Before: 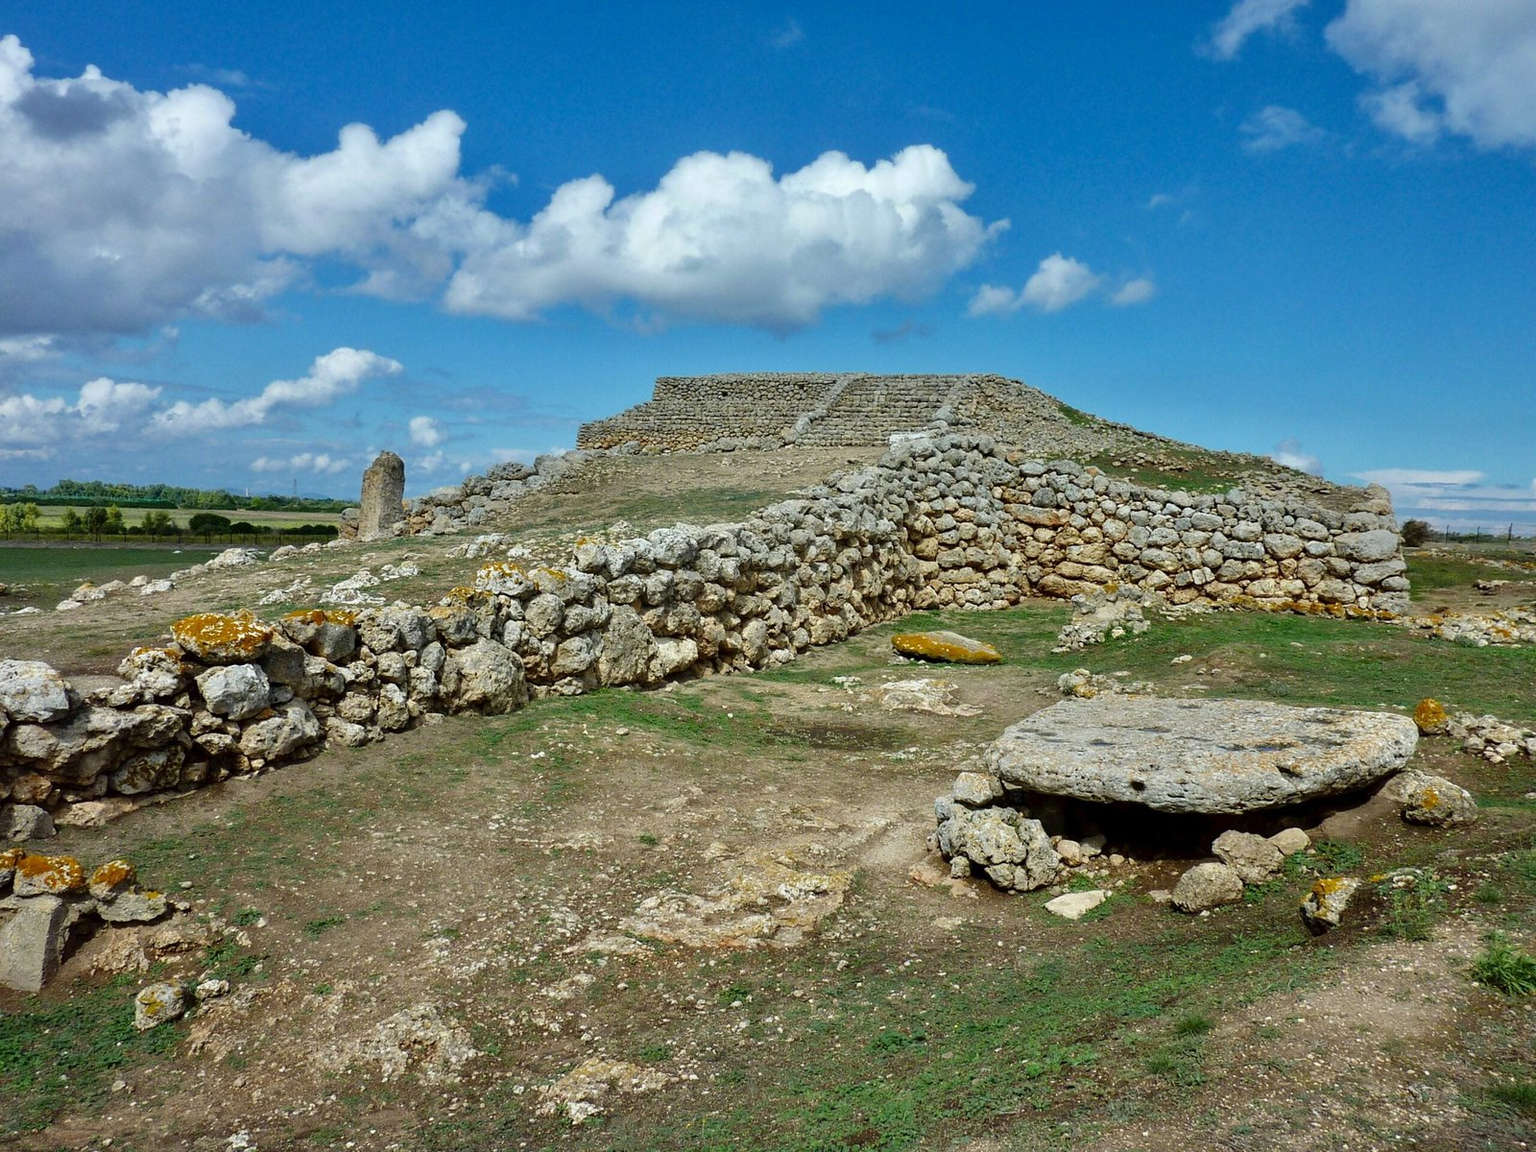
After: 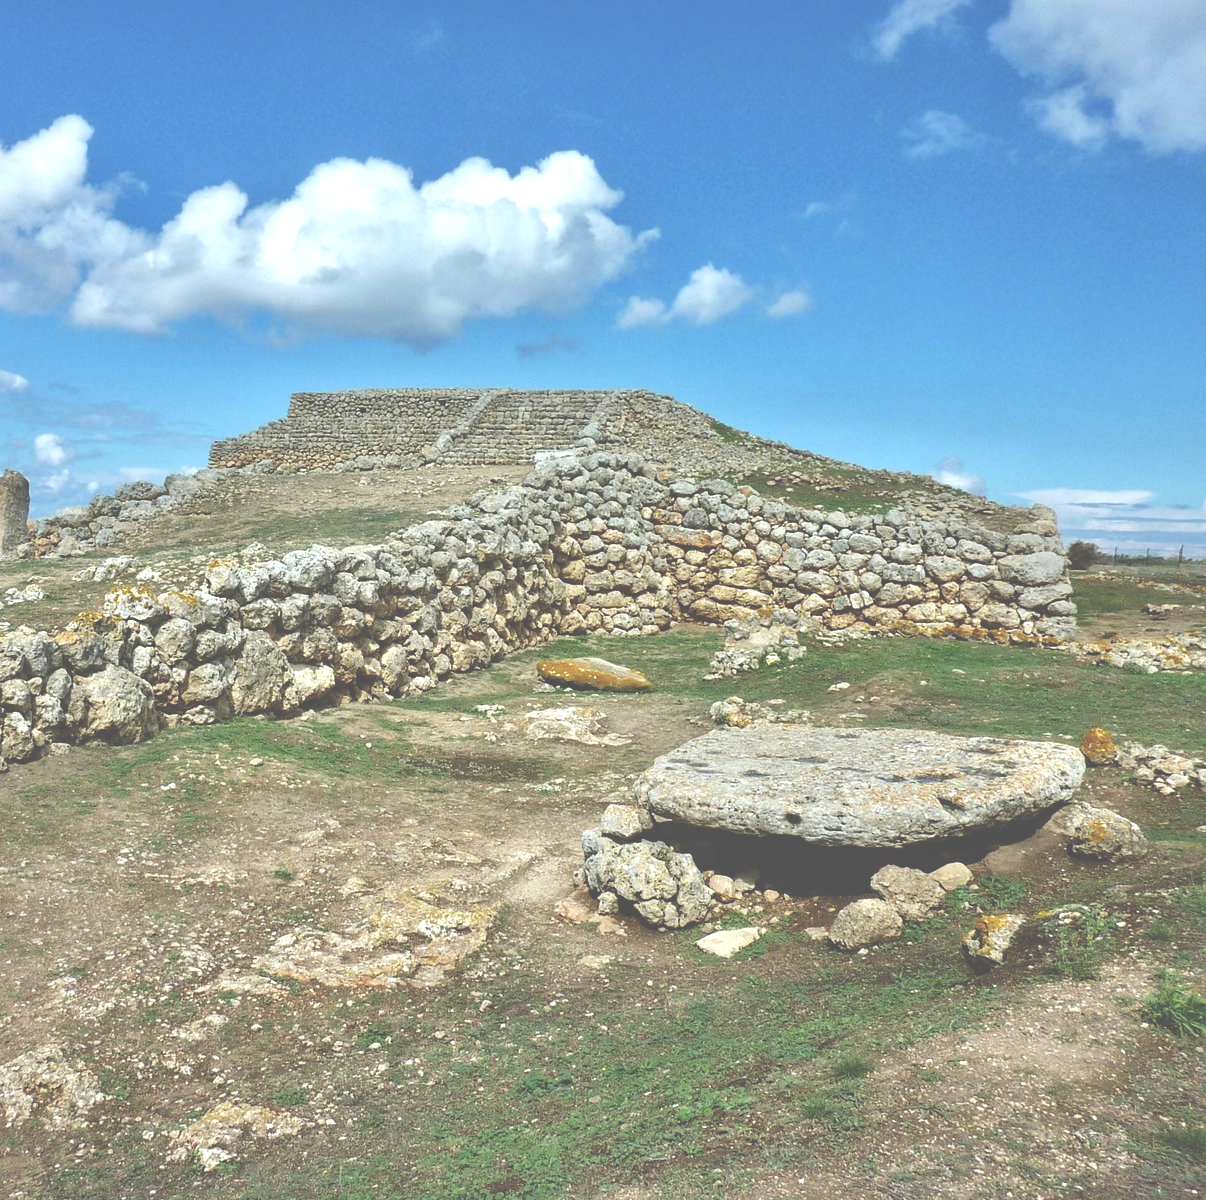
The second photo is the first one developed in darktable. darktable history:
exposure: black level correction -0.071, exposure 0.5 EV, compensate highlight preservation false
local contrast: mode bilateral grid, contrast 20, coarseness 50, detail 120%, midtone range 0.2
crop and rotate: left 24.6%
